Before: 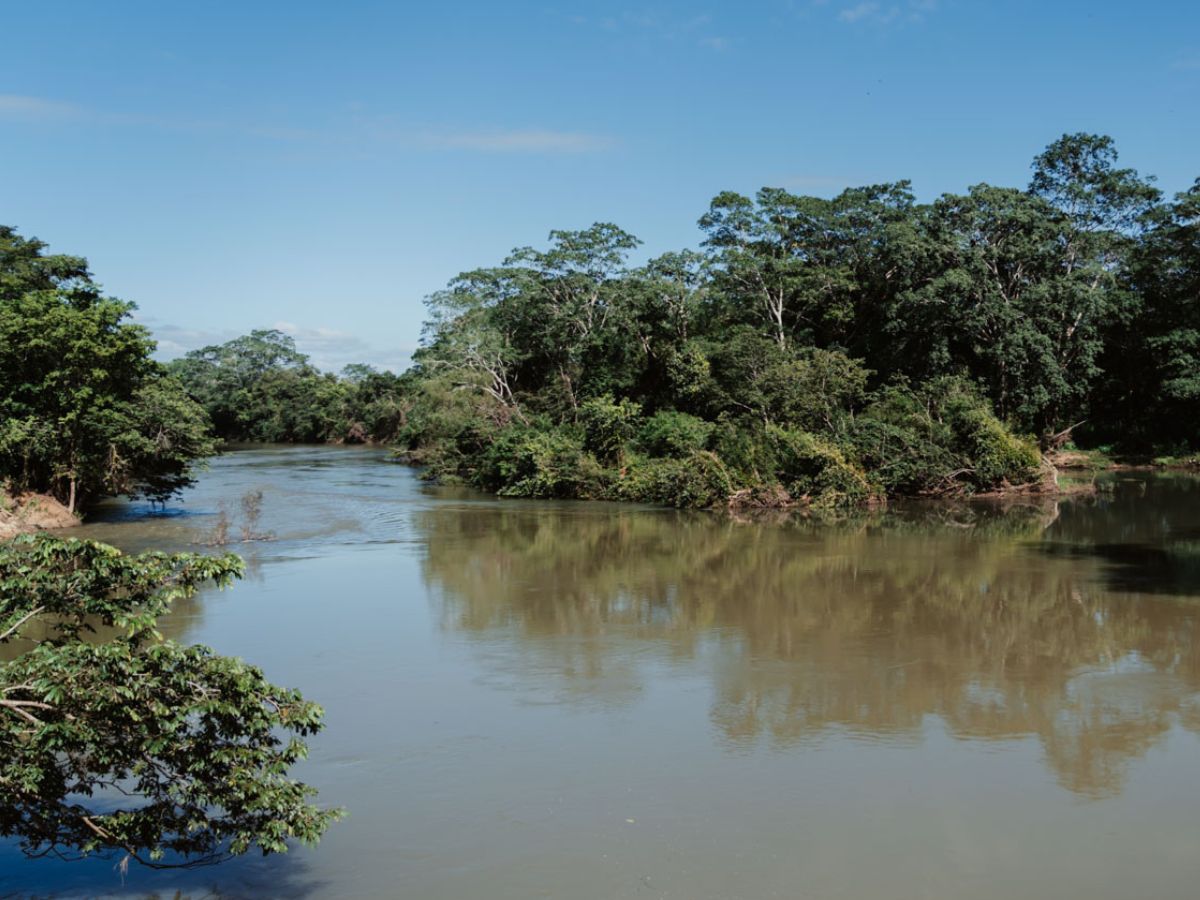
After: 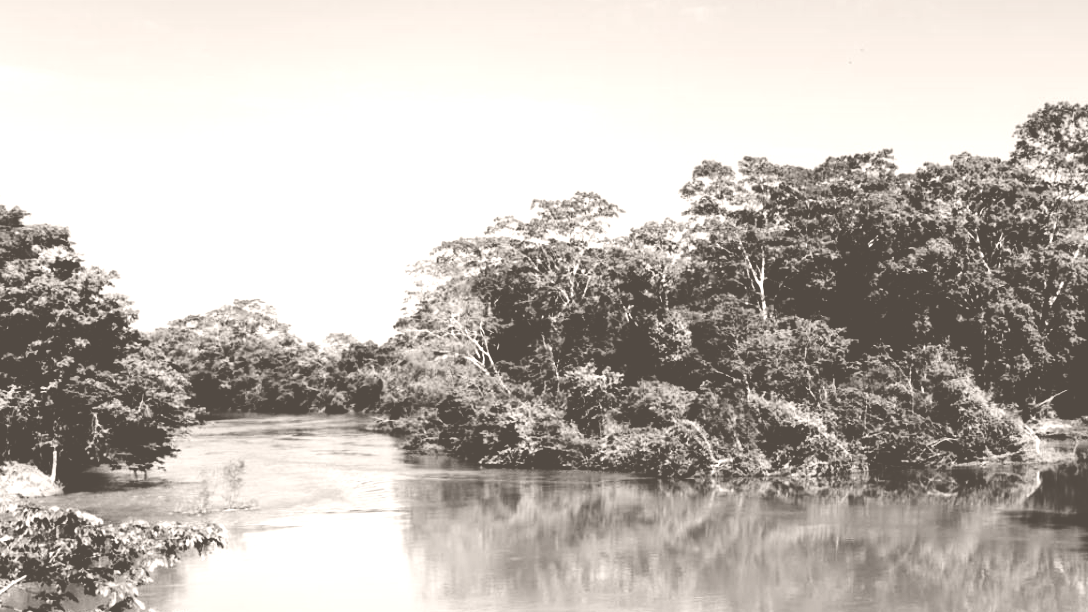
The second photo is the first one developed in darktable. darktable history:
filmic rgb: black relative exposure -5 EV, hardness 2.88, contrast 1.4, highlights saturation mix -30%
colorize: hue 34.49°, saturation 35.33%, source mix 100%, lightness 55%, version 1
crop: left 1.509%, top 3.452%, right 7.696%, bottom 28.452%
